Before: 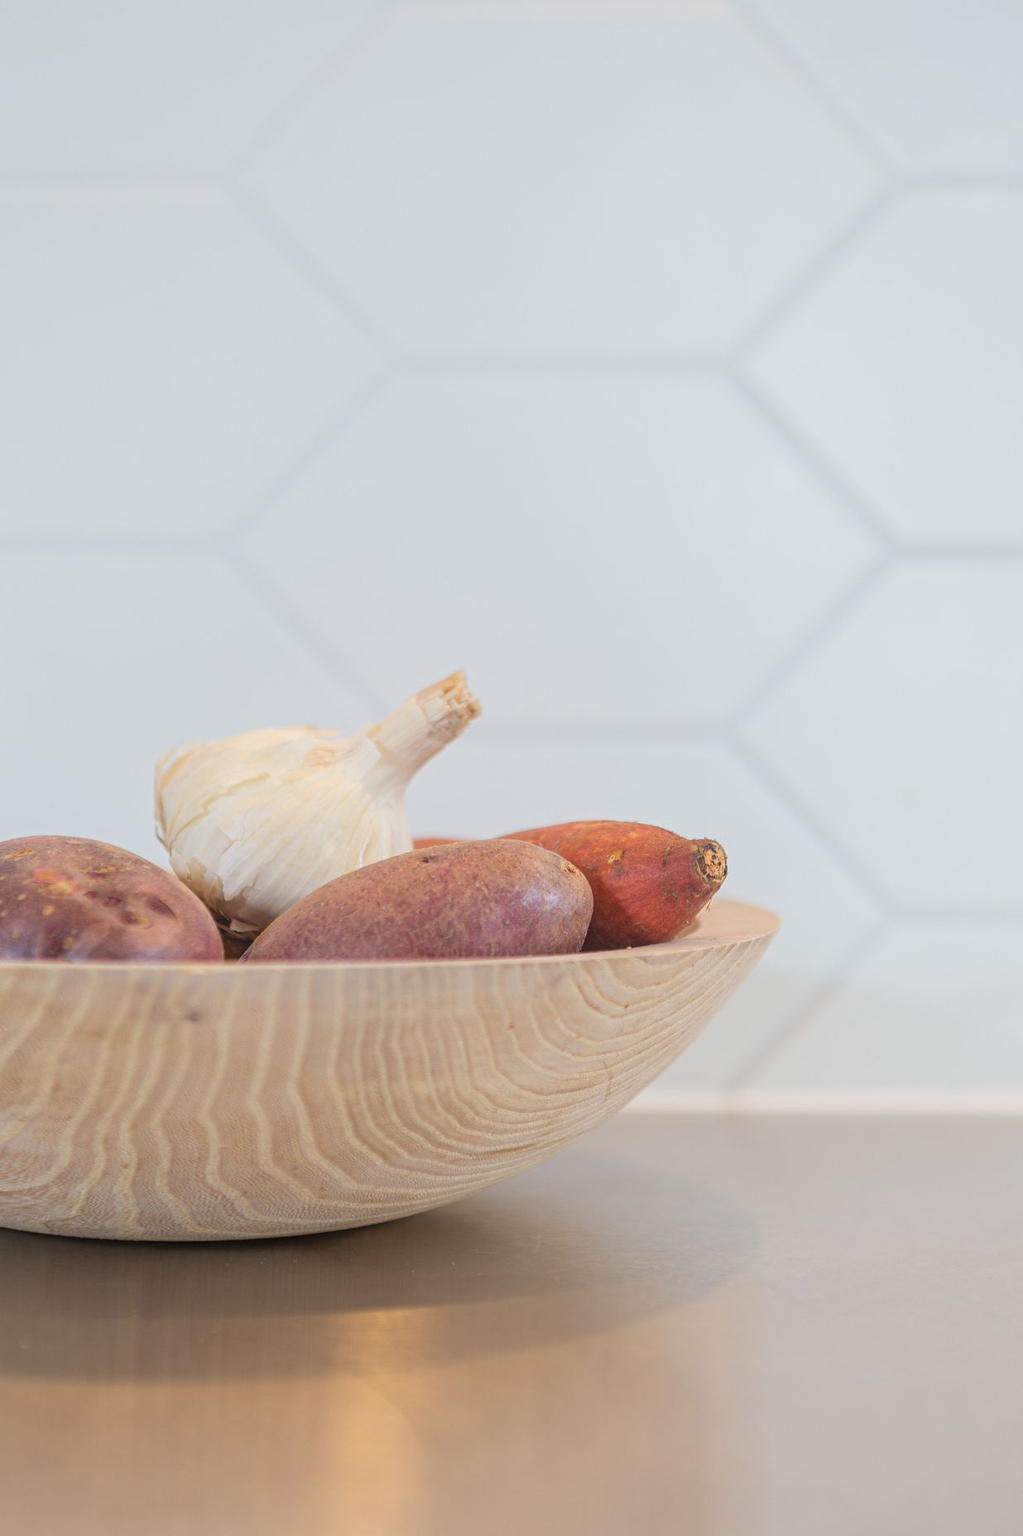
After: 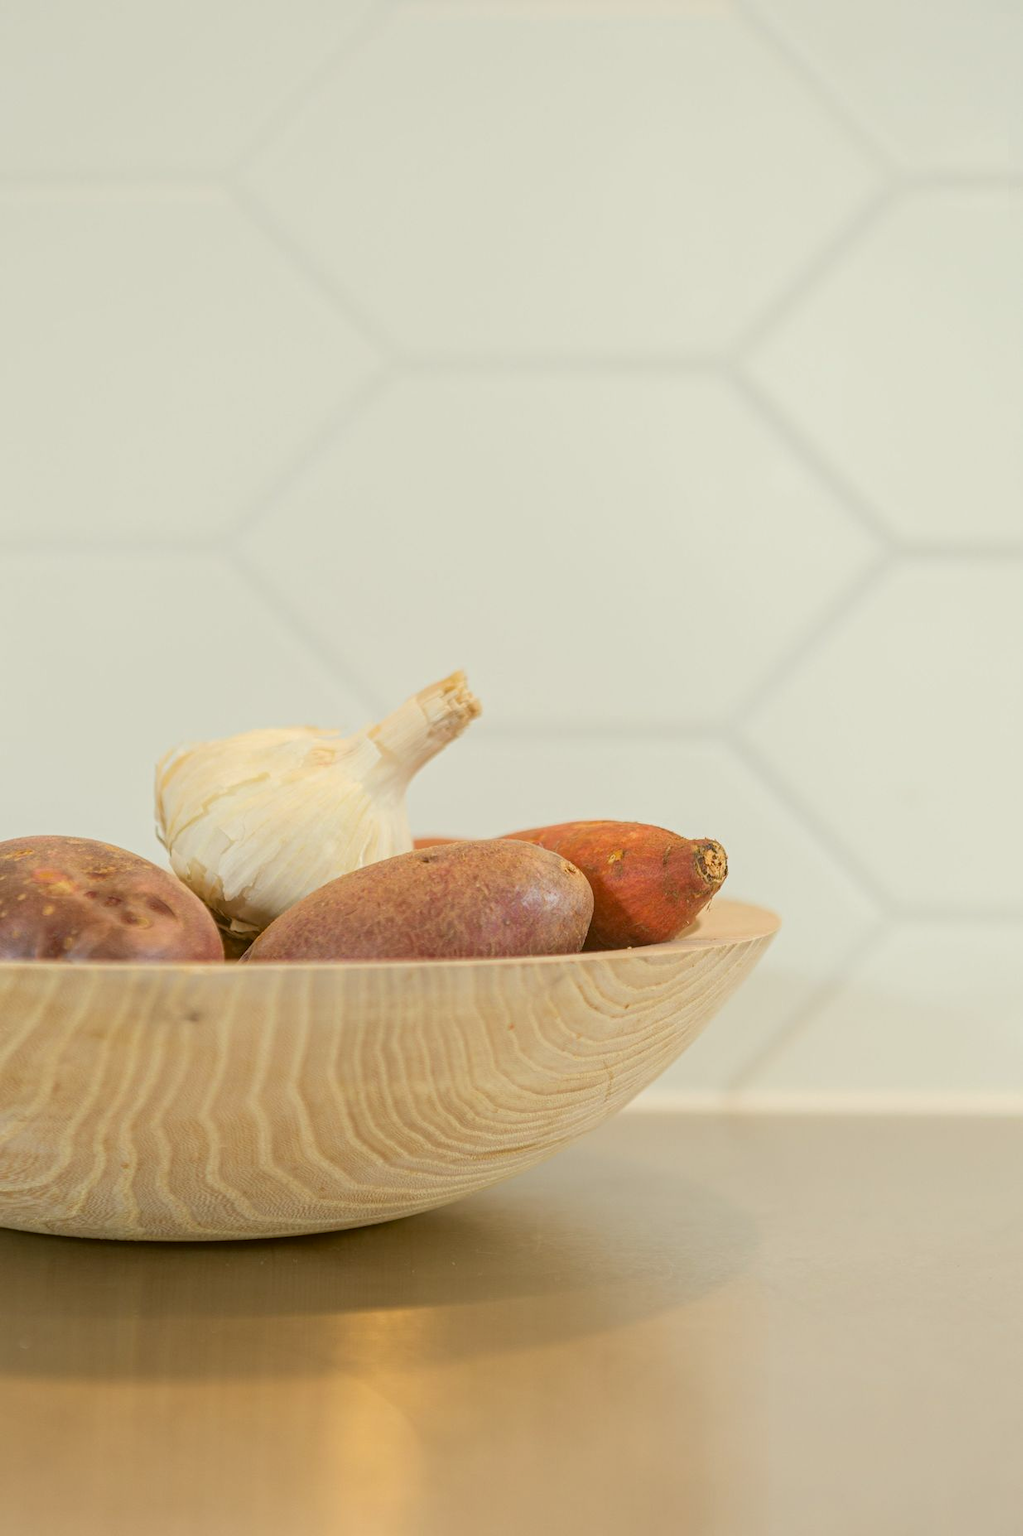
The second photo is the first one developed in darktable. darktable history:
color correction: highlights a* -1.53, highlights b* 10.23, shadows a* 0.733, shadows b* 19.25
